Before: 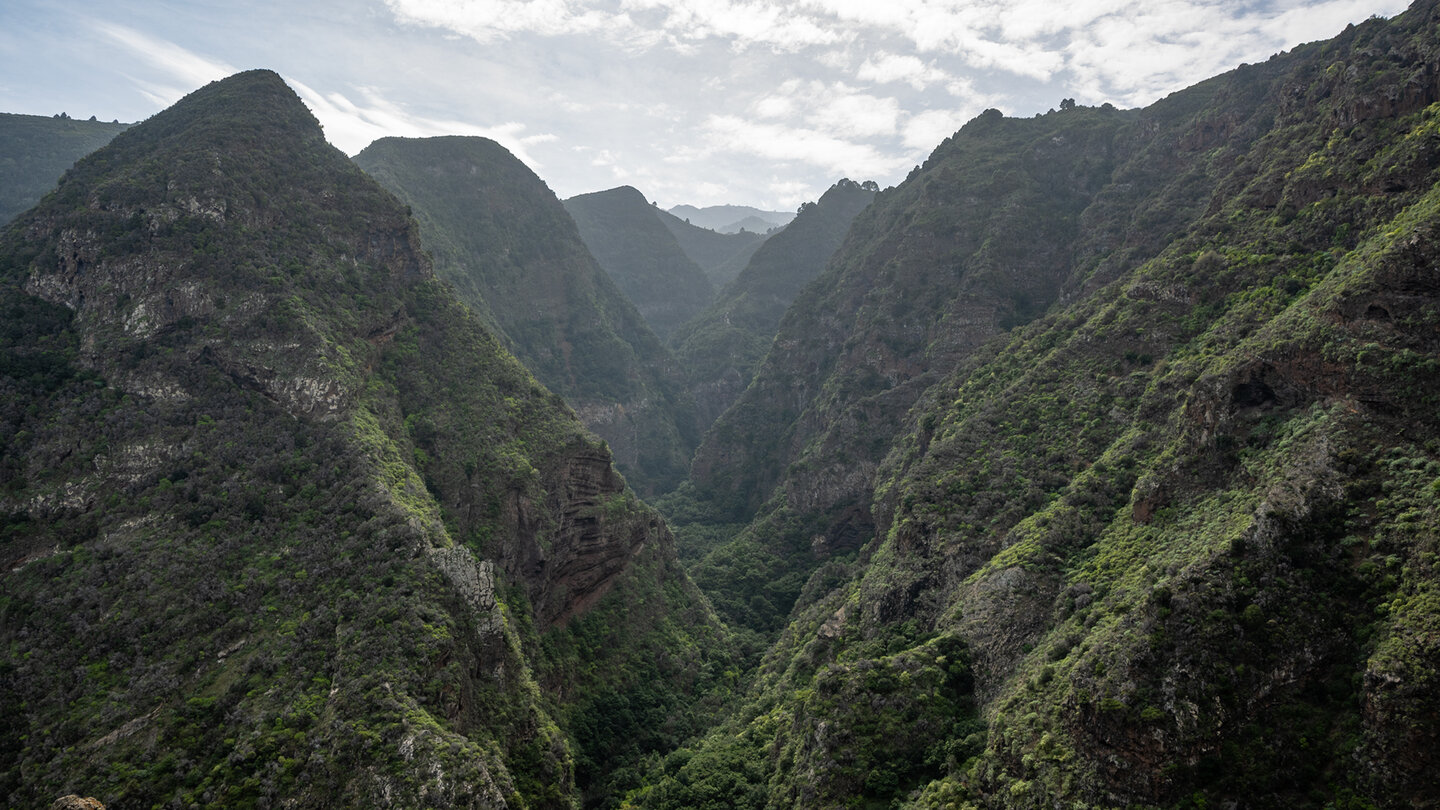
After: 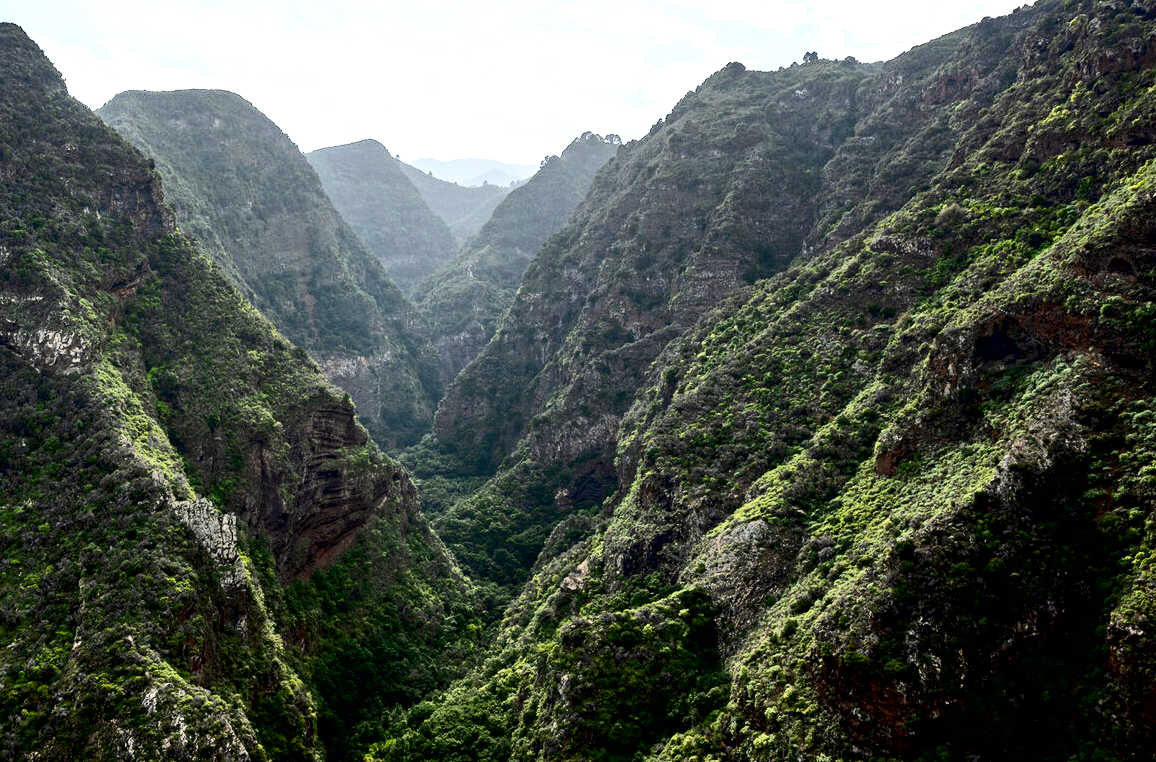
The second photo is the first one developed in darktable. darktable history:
crop and rotate: left 17.872%, top 5.908%, right 1.816%
contrast brightness saturation: contrast 0.41, brightness 0.109, saturation 0.21
exposure: black level correction 0.011, exposure 0.694 EV, compensate exposure bias true, compensate highlight preservation false
tone equalizer: edges refinement/feathering 500, mask exposure compensation -1.57 EV, preserve details no
